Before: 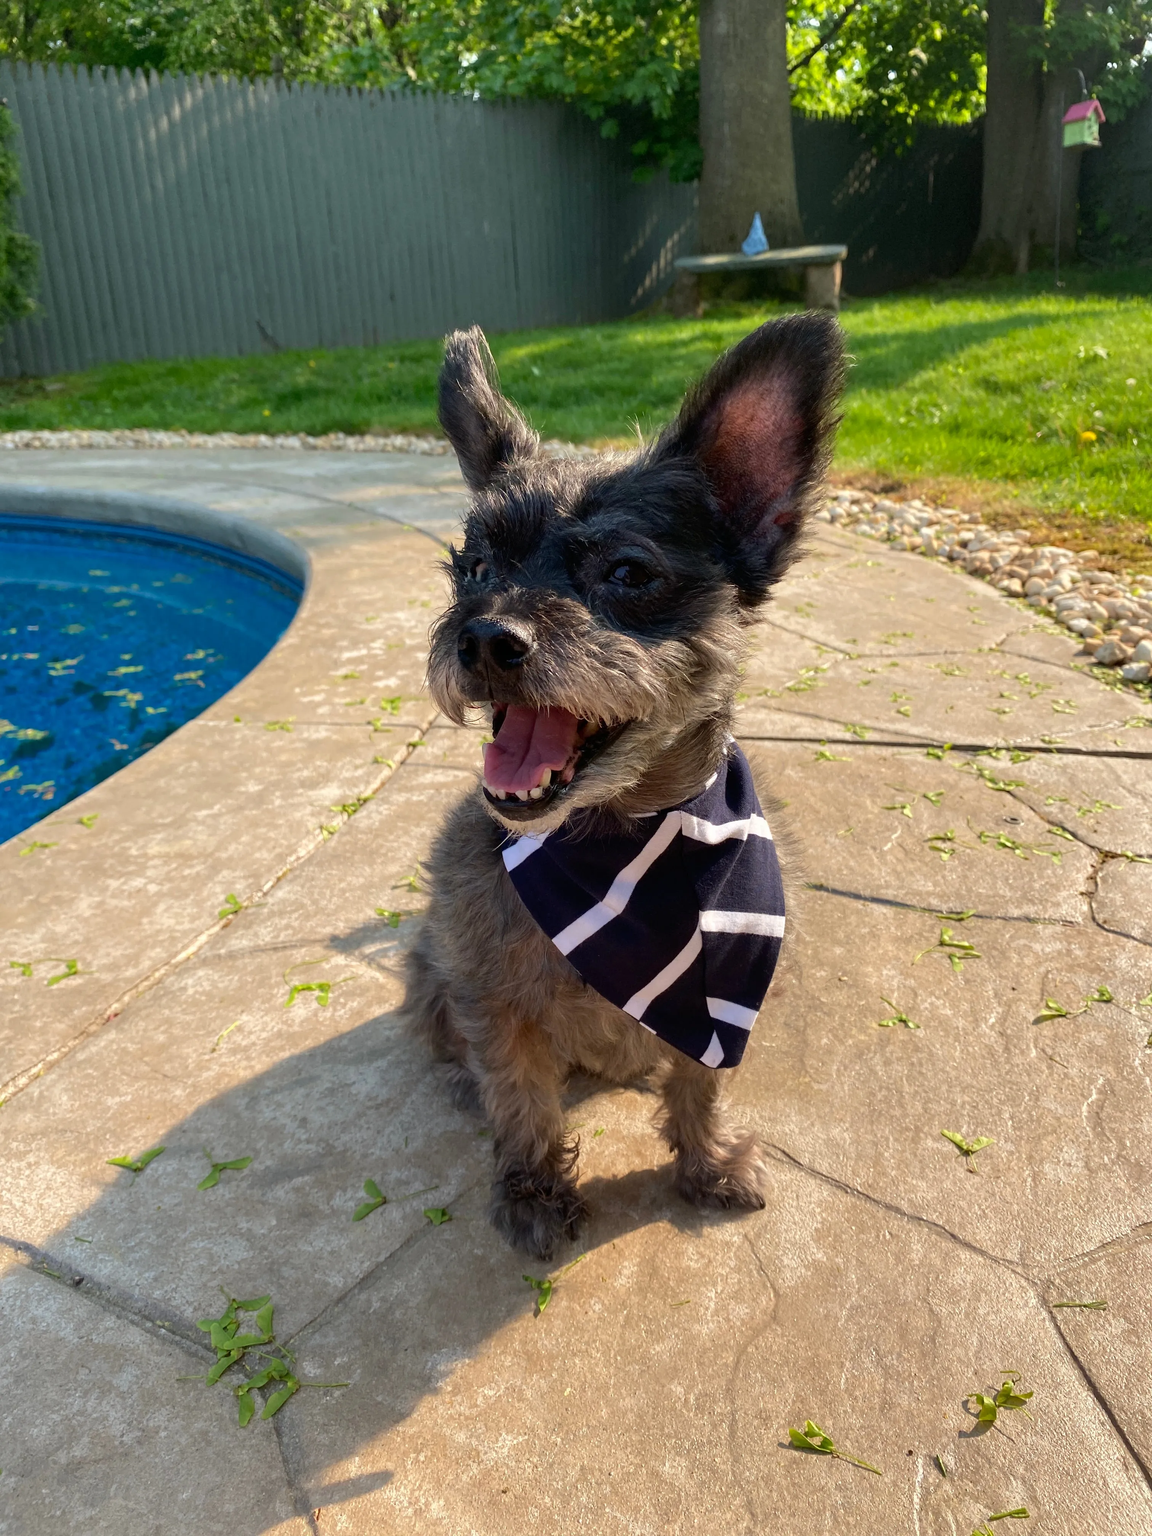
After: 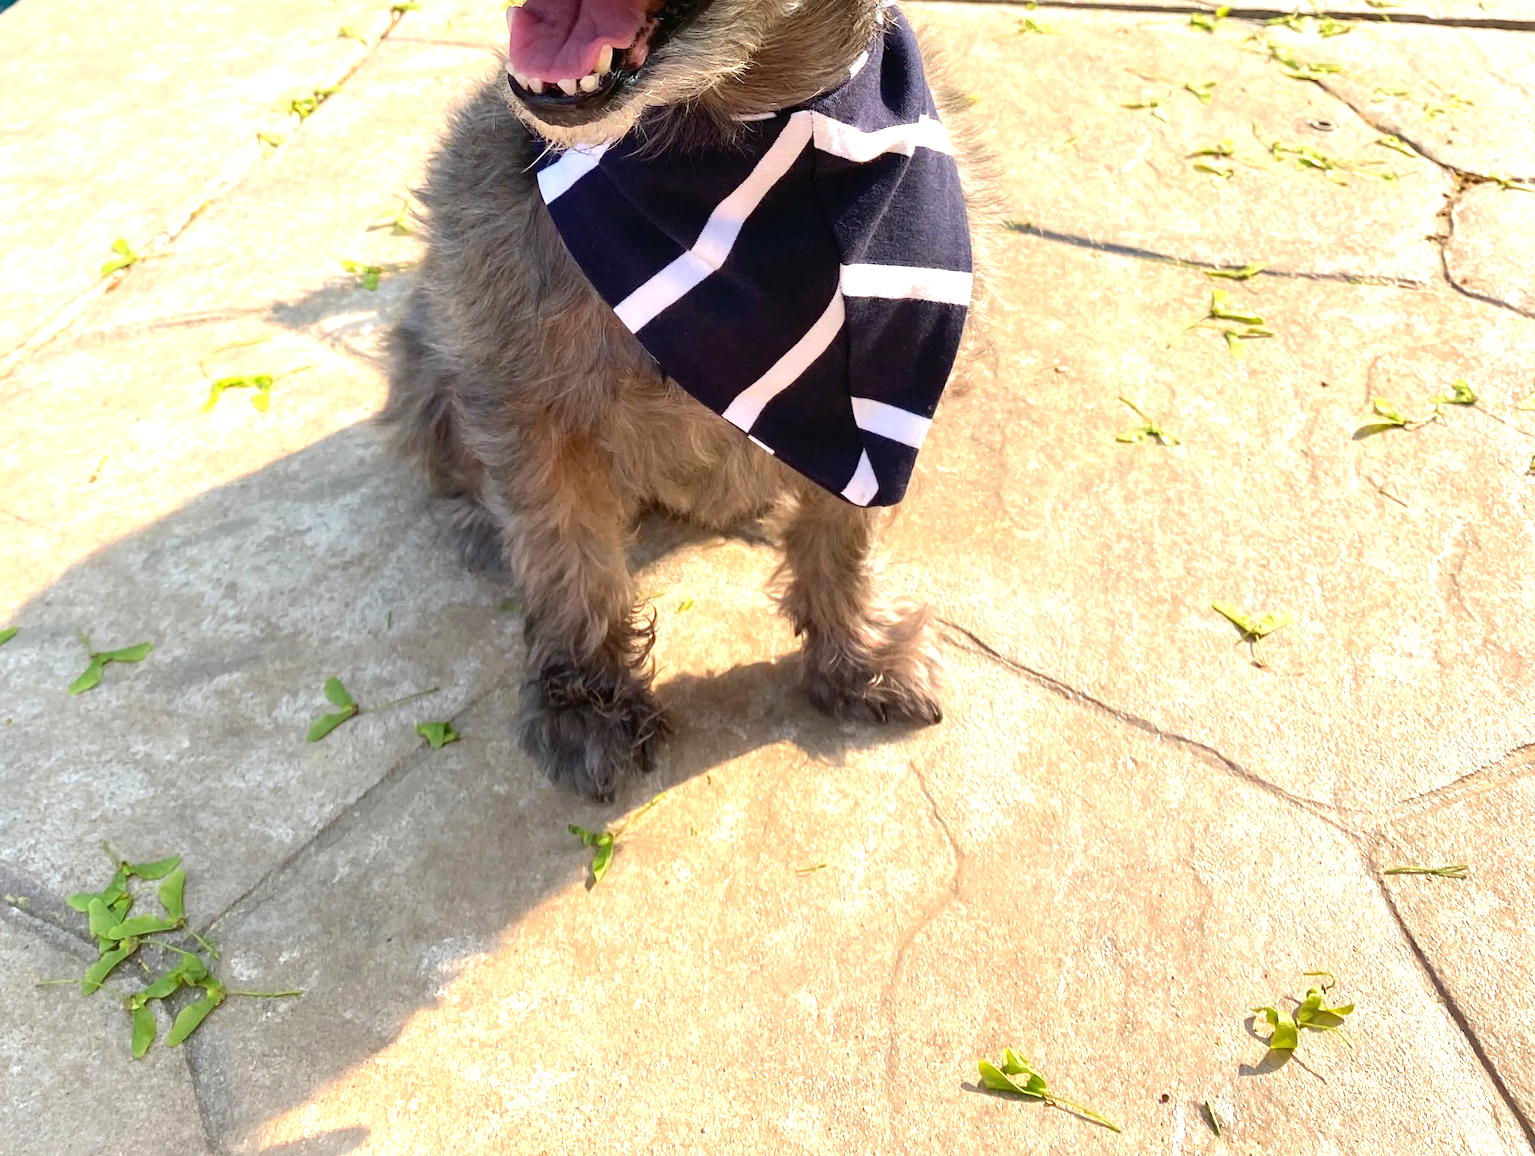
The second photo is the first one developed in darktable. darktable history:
exposure: black level correction 0, exposure 1.1 EV, compensate highlight preservation false
crop and rotate: left 13.306%, top 48.129%, bottom 2.928%
